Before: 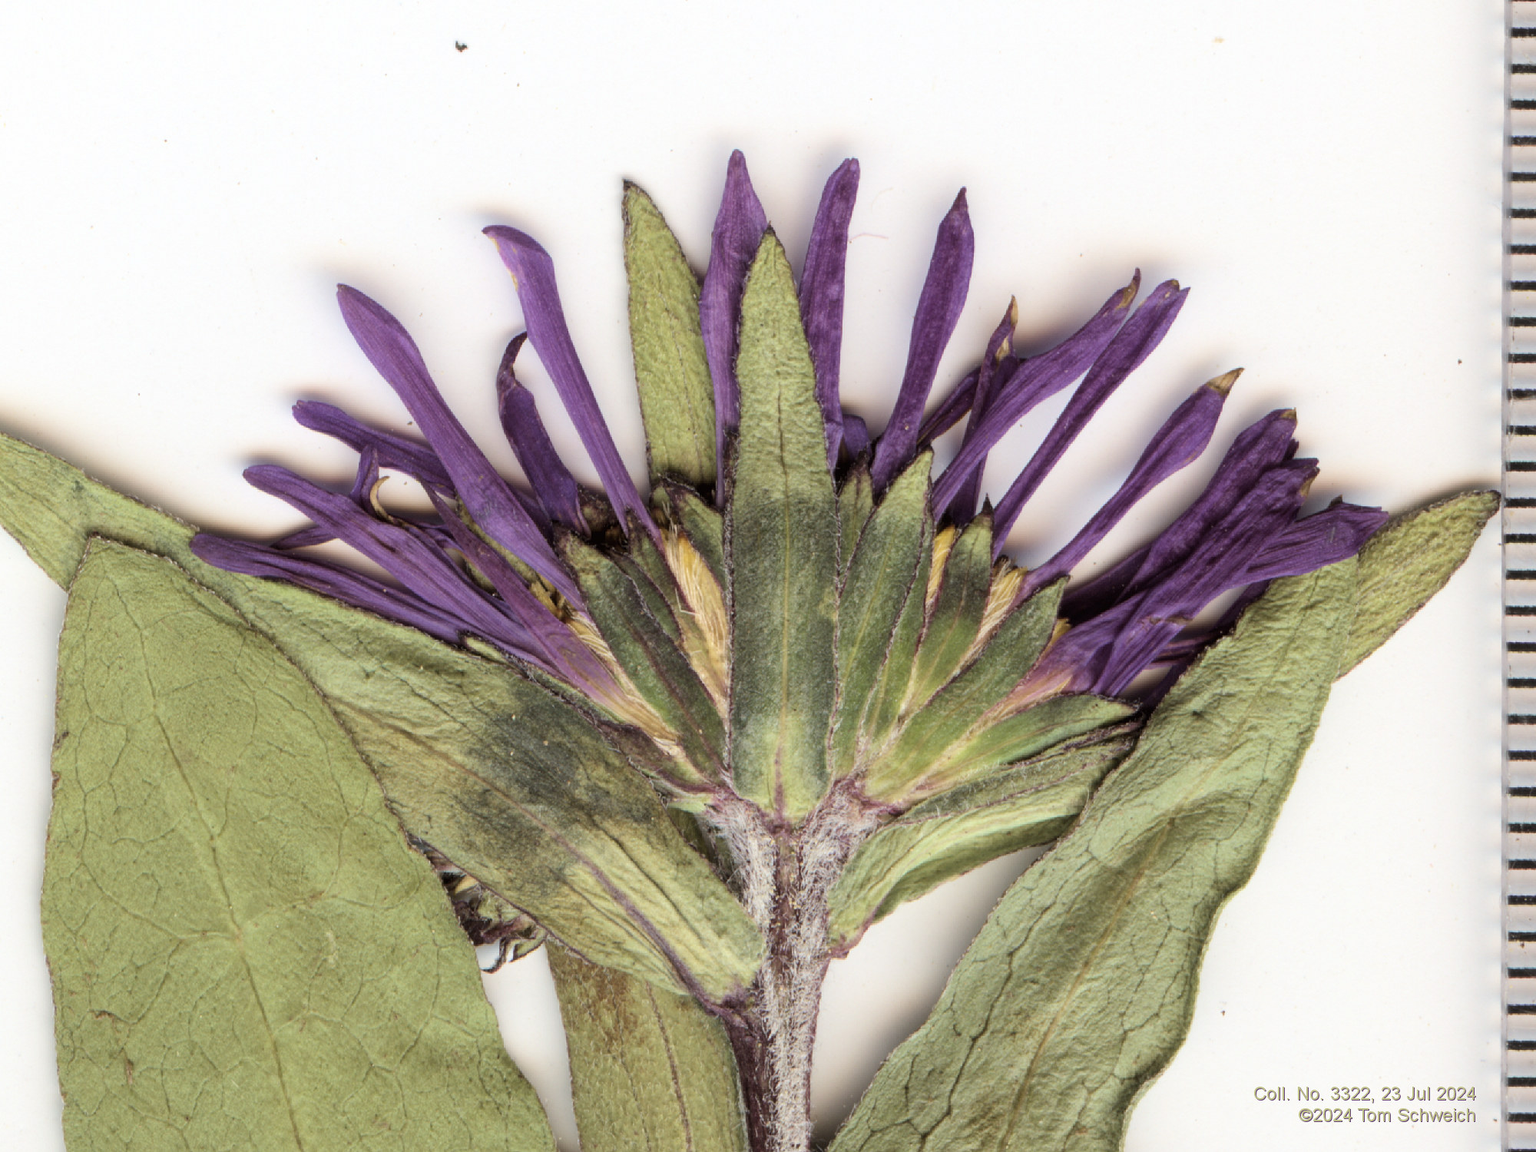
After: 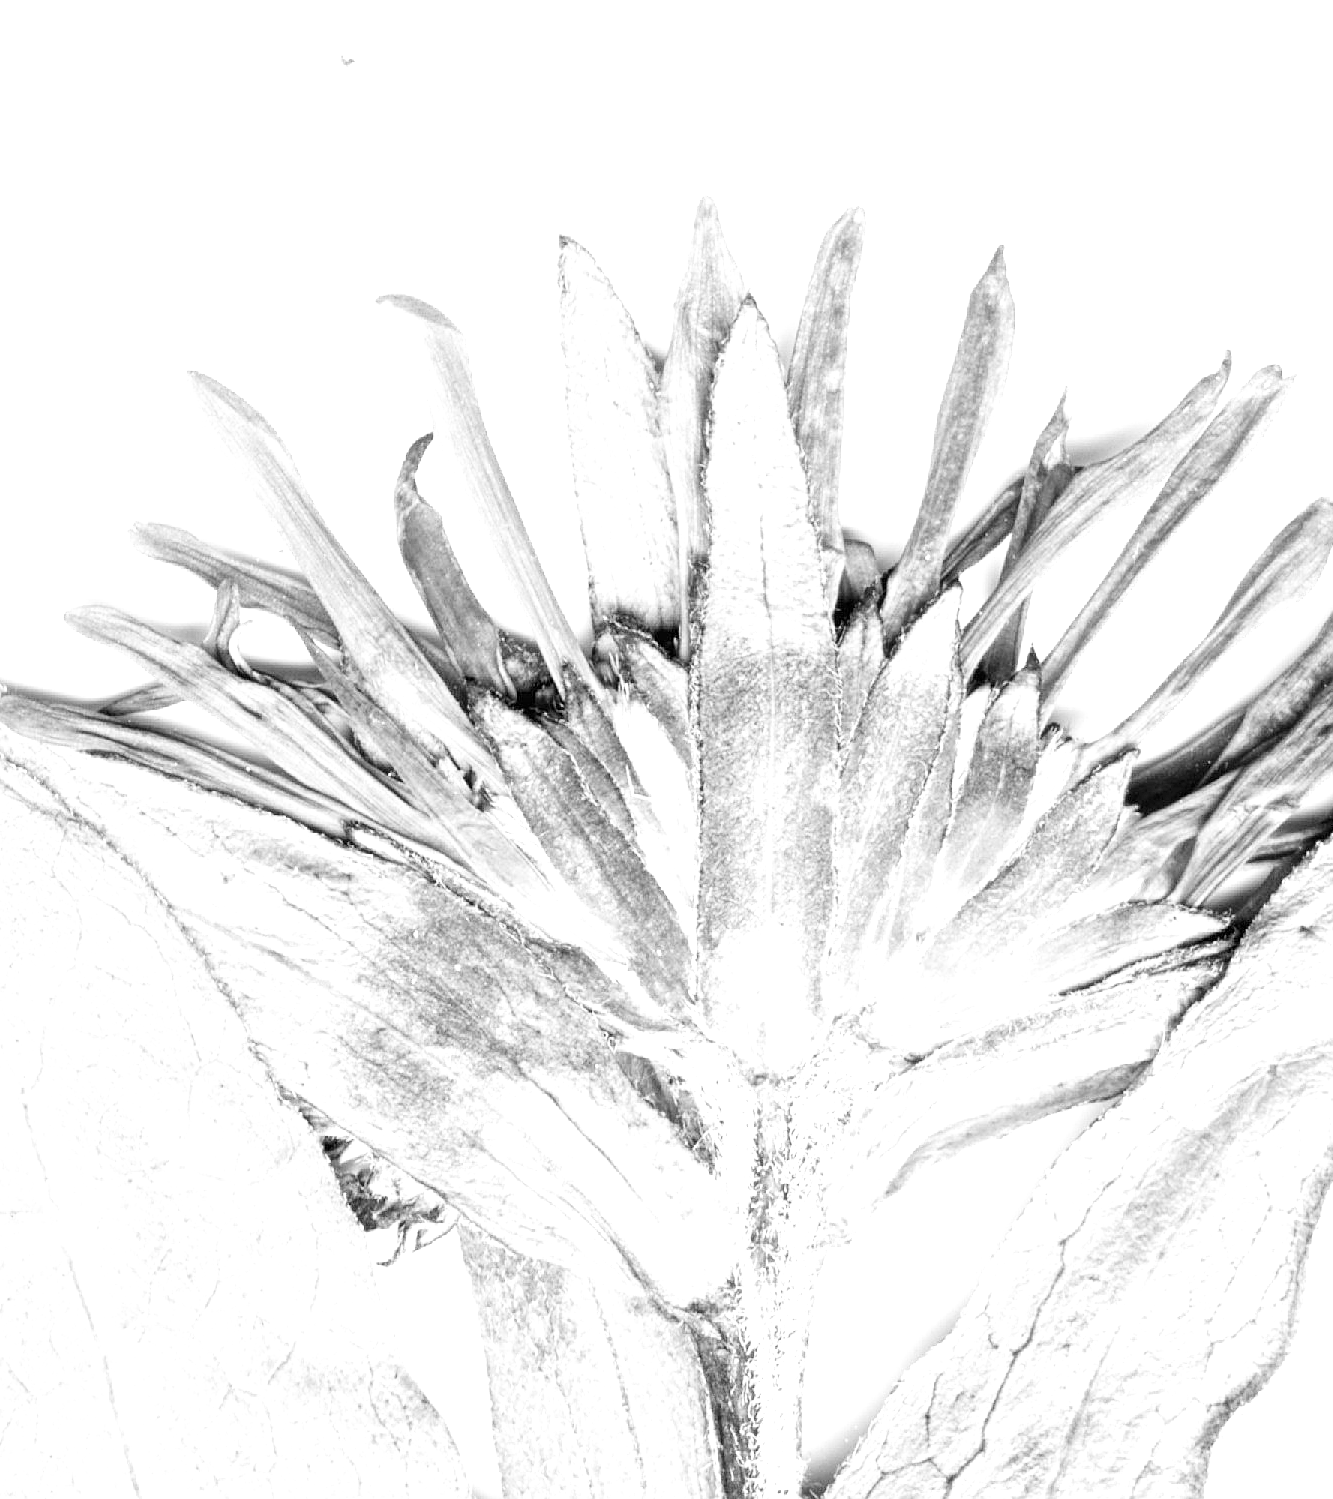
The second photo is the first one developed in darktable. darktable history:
exposure: black level correction 0, exposure 1.975 EV, compensate exposure bias true, compensate highlight preservation false
crop and rotate: left 12.673%, right 20.66%
color calibration: output gray [0.18, 0.41, 0.41, 0], gray › normalize channels true, illuminant same as pipeline (D50), adaptation XYZ, x 0.346, y 0.359, gamut compression 0
contrast brightness saturation: brightness -0.02, saturation 0.35
local contrast: highlights 100%, shadows 100%, detail 120%, midtone range 0.2
base curve: curves: ch0 [(0, 0) (0.008, 0.007) (0.022, 0.029) (0.048, 0.089) (0.092, 0.197) (0.191, 0.399) (0.275, 0.534) (0.357, 0.65) (0.477, 0.78) (0.542, 0.833) (0.799, 0.973) (1, 1)], preserve colors none
sharpen: amount 0.2
color zones: curves: ch0 [(0, 0.5) (0.125, 0.4) (0.25, 0.5) (0.375, 0.4) (0.5, 0.4) (0.625, 0.35) (0.75, 0.35) (0.875, 0.5)]; ch1 [(0, 0.35) (0.125, 0.45) (0.25, 0.35) (0.375, 0.35) (0.5, 0.35) (0.625, 0.35) (0.75, 0.45) (0.875, 0.35)]; ch2 [(0, 0.6) (0.125, 0.5) (0.25, 0.5) (0.375, 0.6) (0.5, 0.6) (0.625, 0.5) (0.75, 0.5) (0.875, 0.5)]
